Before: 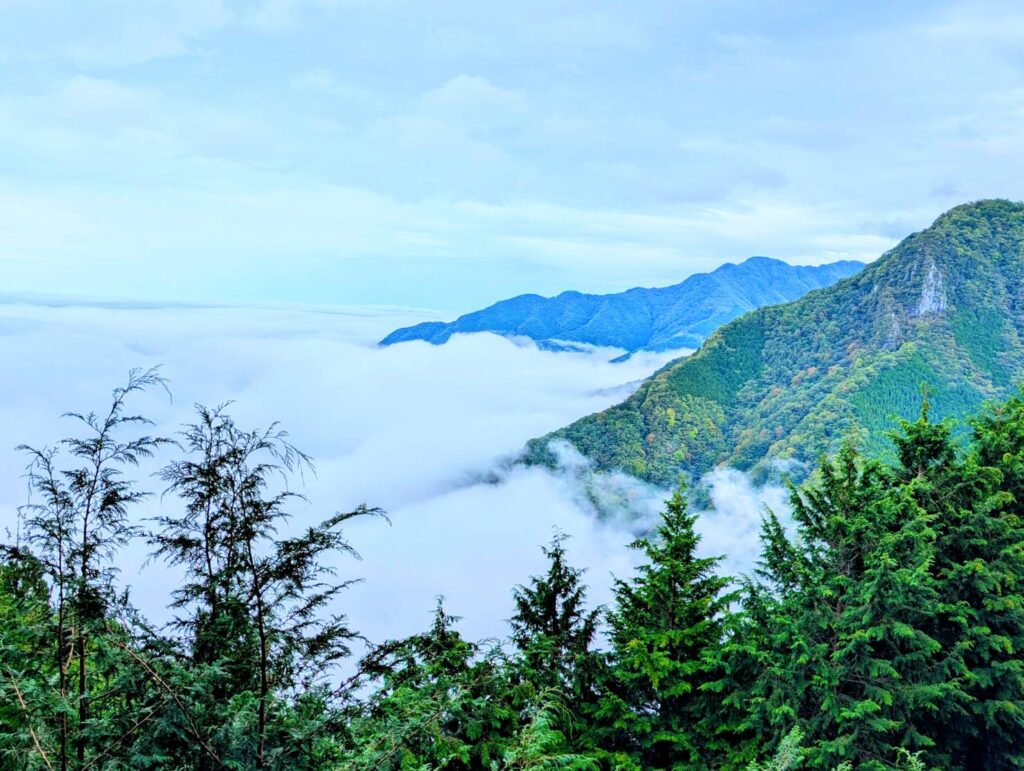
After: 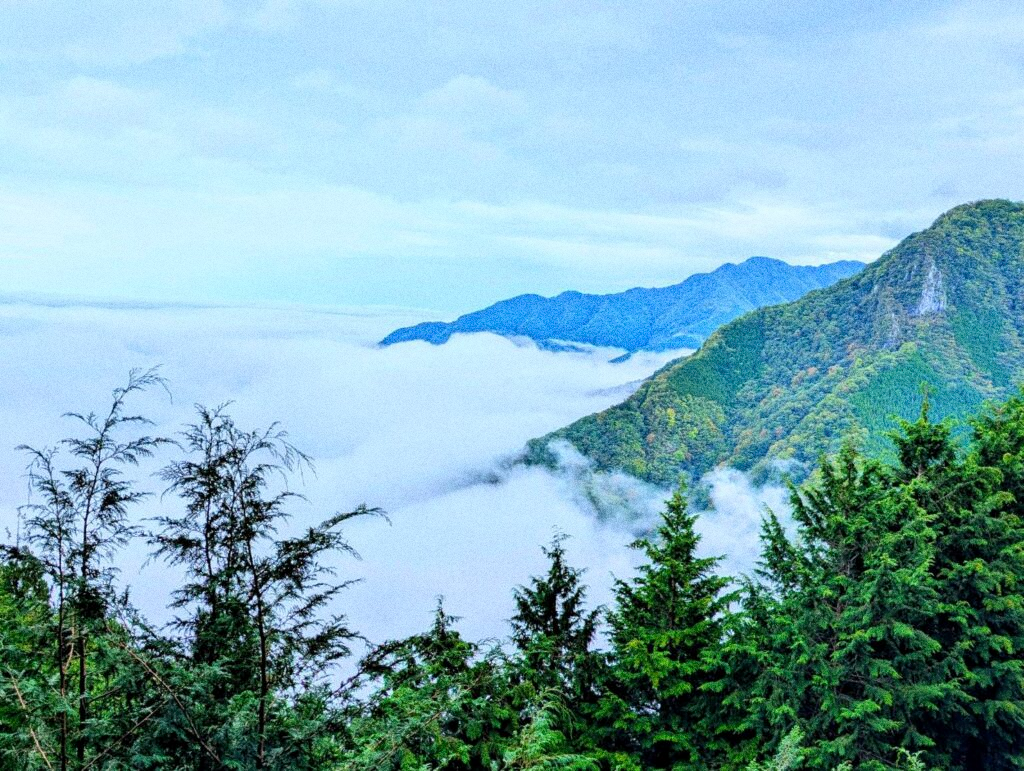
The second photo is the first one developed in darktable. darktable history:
exposure: black level correction 0.001, compensate highlight preservation false
grain: coarseness 0.09 ISO, strength 40%
